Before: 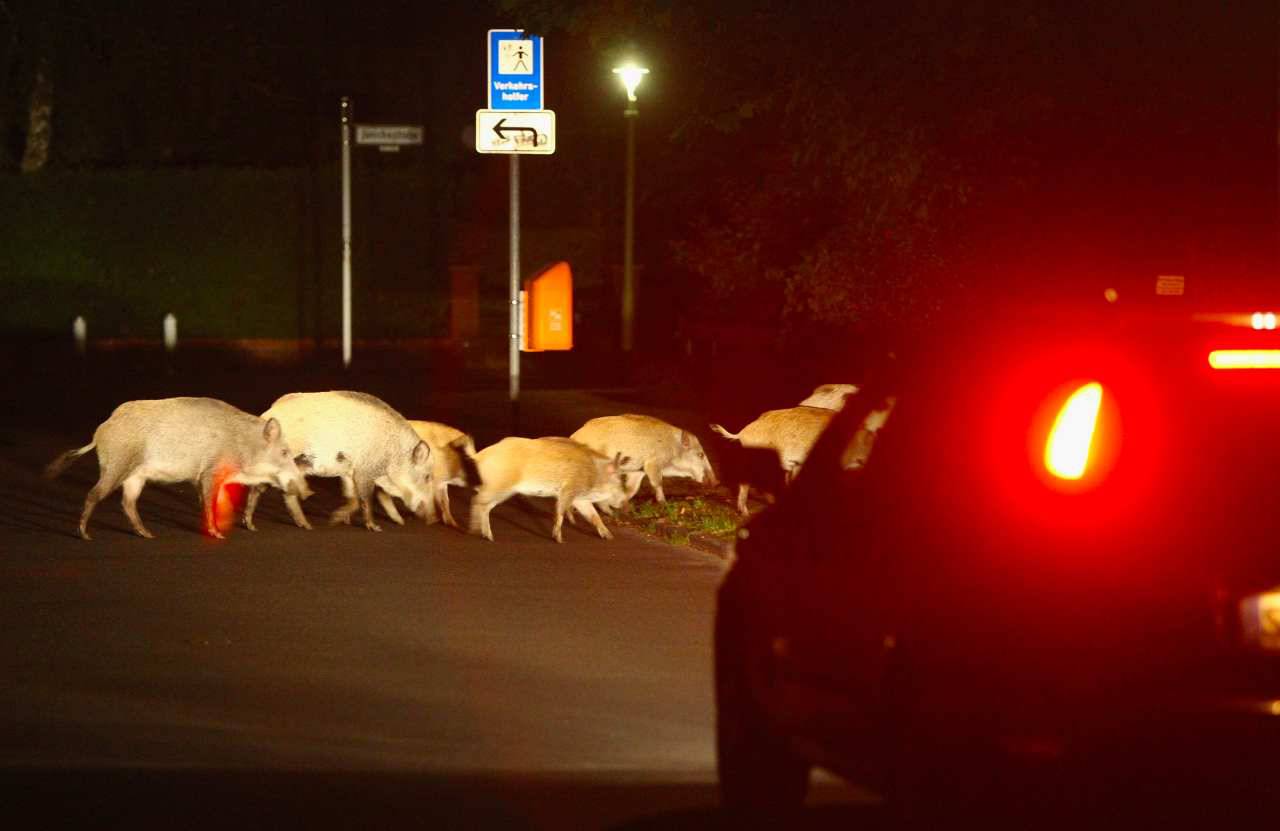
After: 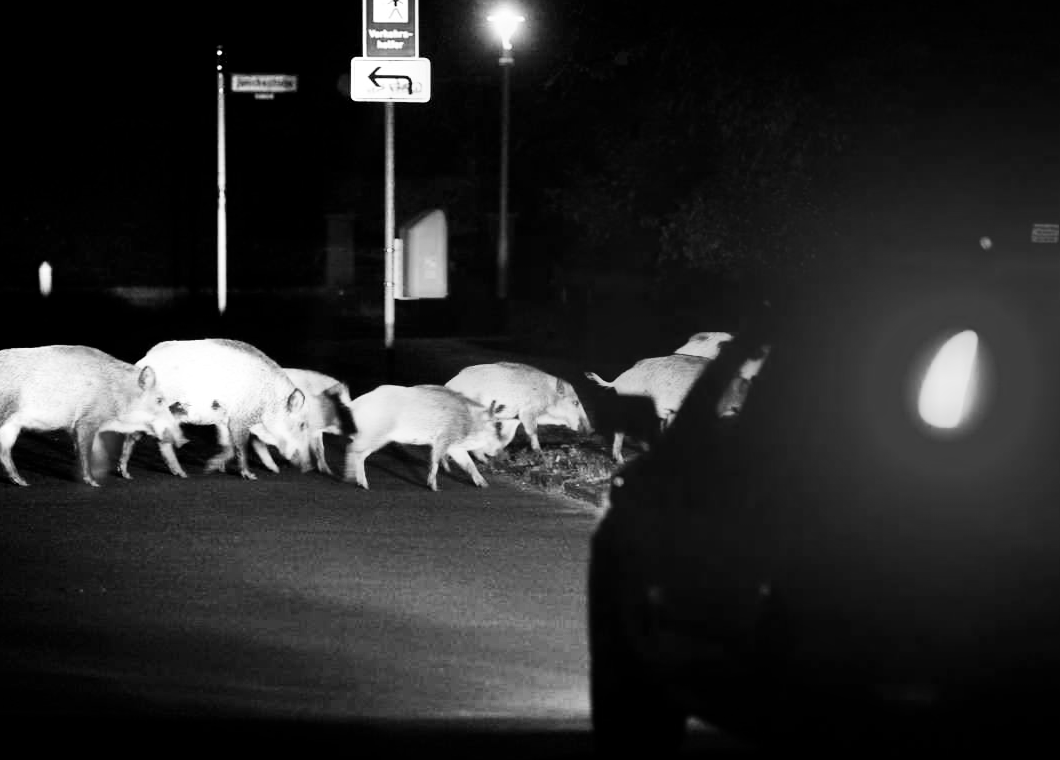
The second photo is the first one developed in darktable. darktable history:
contrast brightness saturation: brightness -1, saturation 1
tone equalizer: -7 EV 0.15 EV, -6 EV 0.6 EV, -5 EV 1.15 EV, -4 EV 1.33 EV, -3 EV 1.15 EV, -2 EV 0.6 EV, -1 EV 0.15 EV, mask exposure compensation -0.5 EV
base curve: curves: ch0 [(0, 0) (0.028, 0.03) (0.105, 0.232) (0.387, 0.748) (0.754, 0.968) (1, 1)], fusion 1, exposure shift 0.576, preserve colors none
crop: left 9.807%, top 6.259%, right 7.334%, bottom 2.177%
monochrome: on, module defaults
